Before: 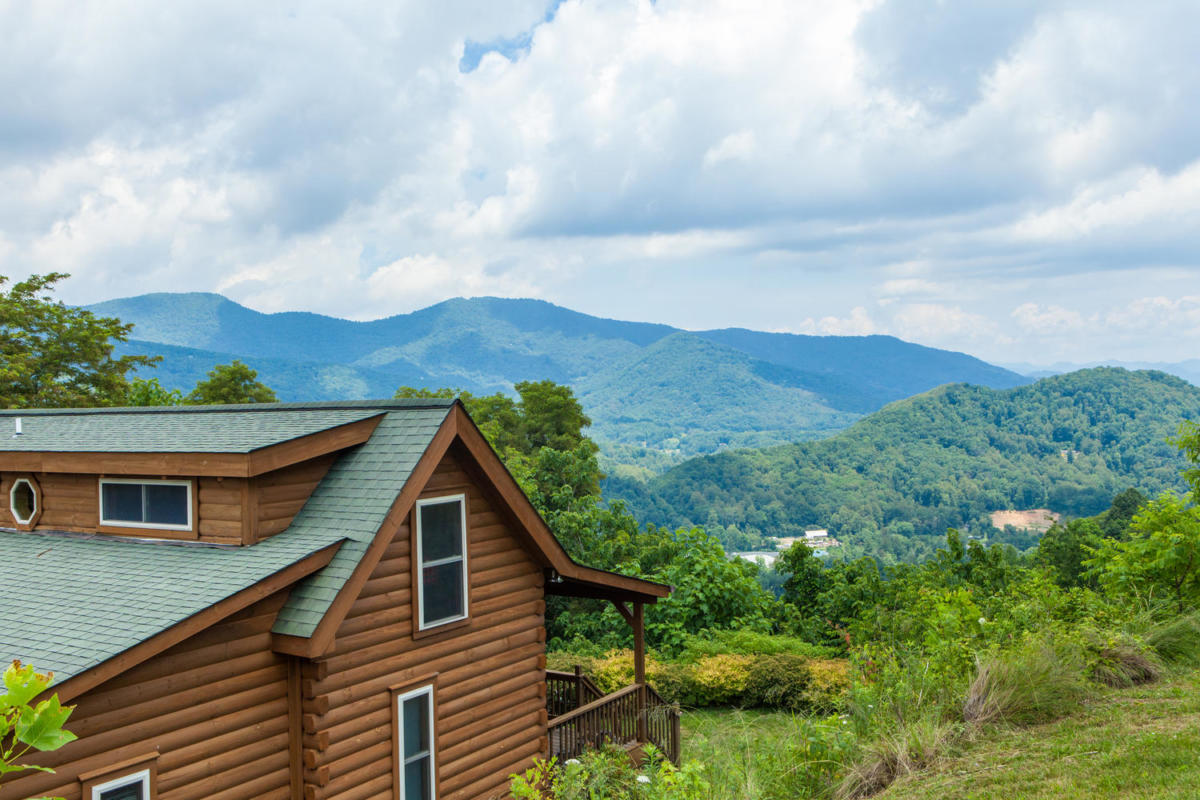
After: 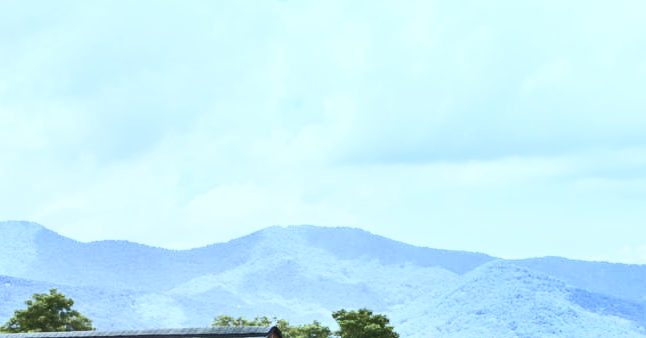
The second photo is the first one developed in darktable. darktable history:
shadows and highlights: soften with gaussian
contrast brightness saturation: contrast 0.57, brightness 0.57, saturation -0.34
white balance: red 0.871, blue 1.249
crop: left 15.306%, top 9.065%, right 30.789%, bottom 48.638%
